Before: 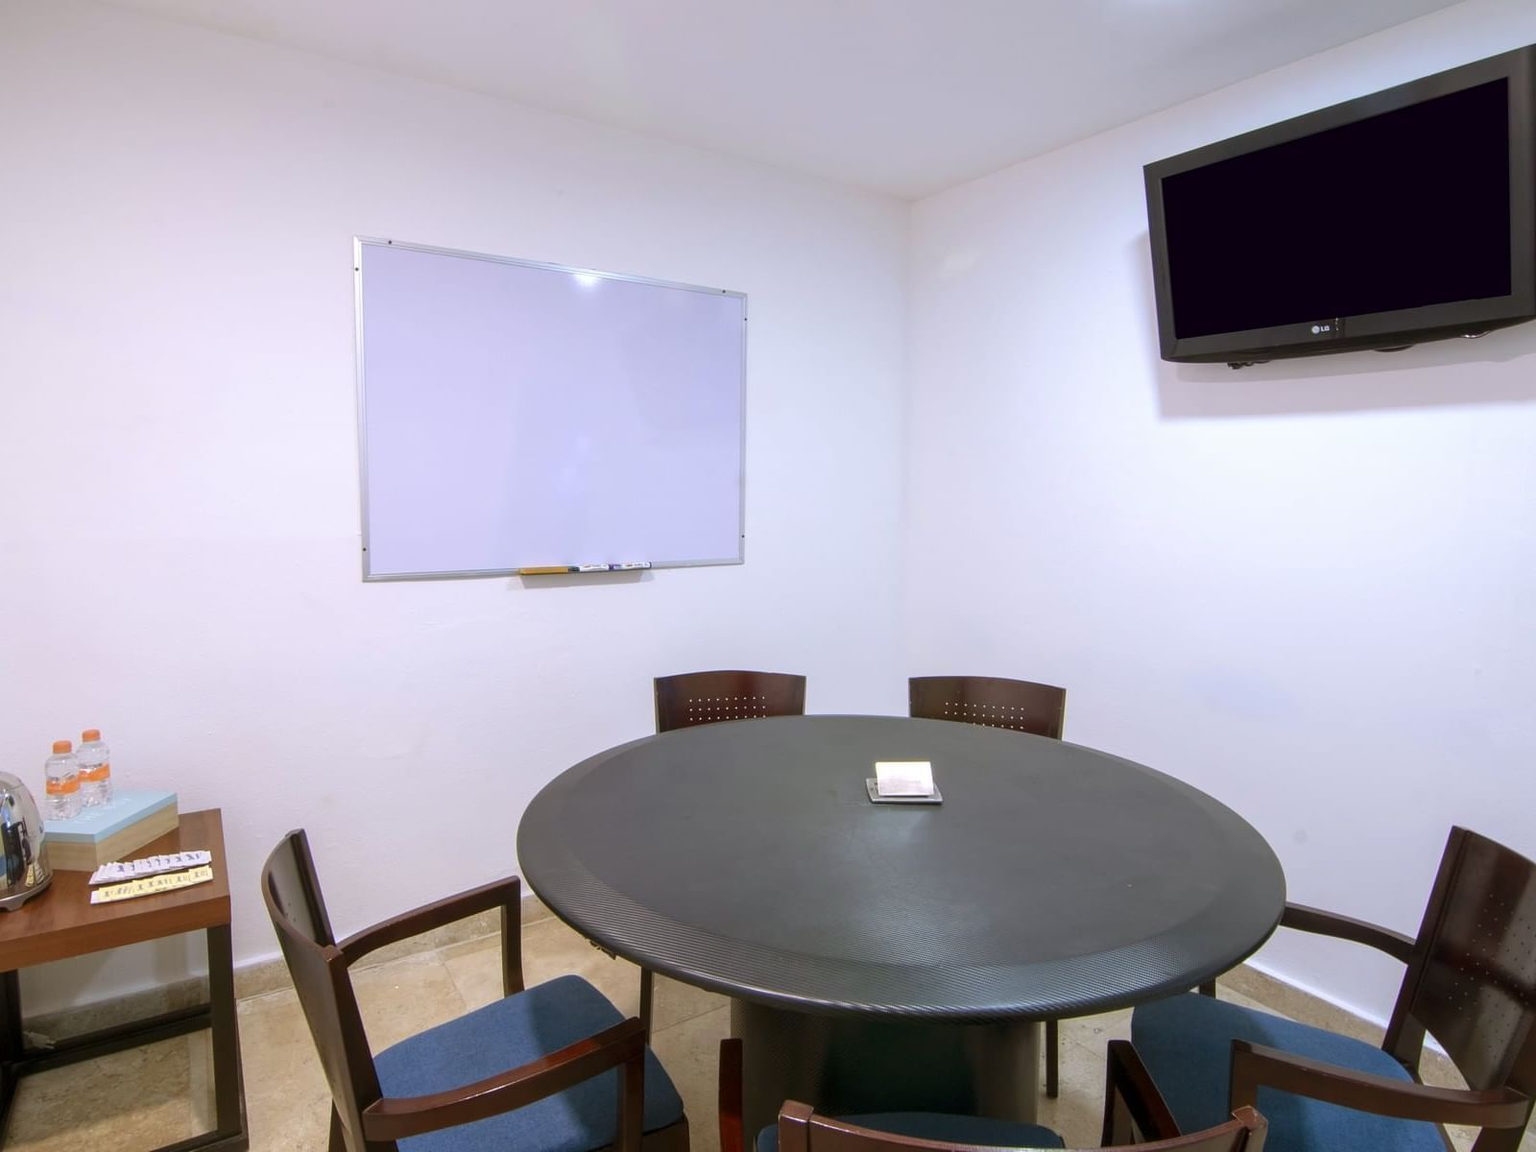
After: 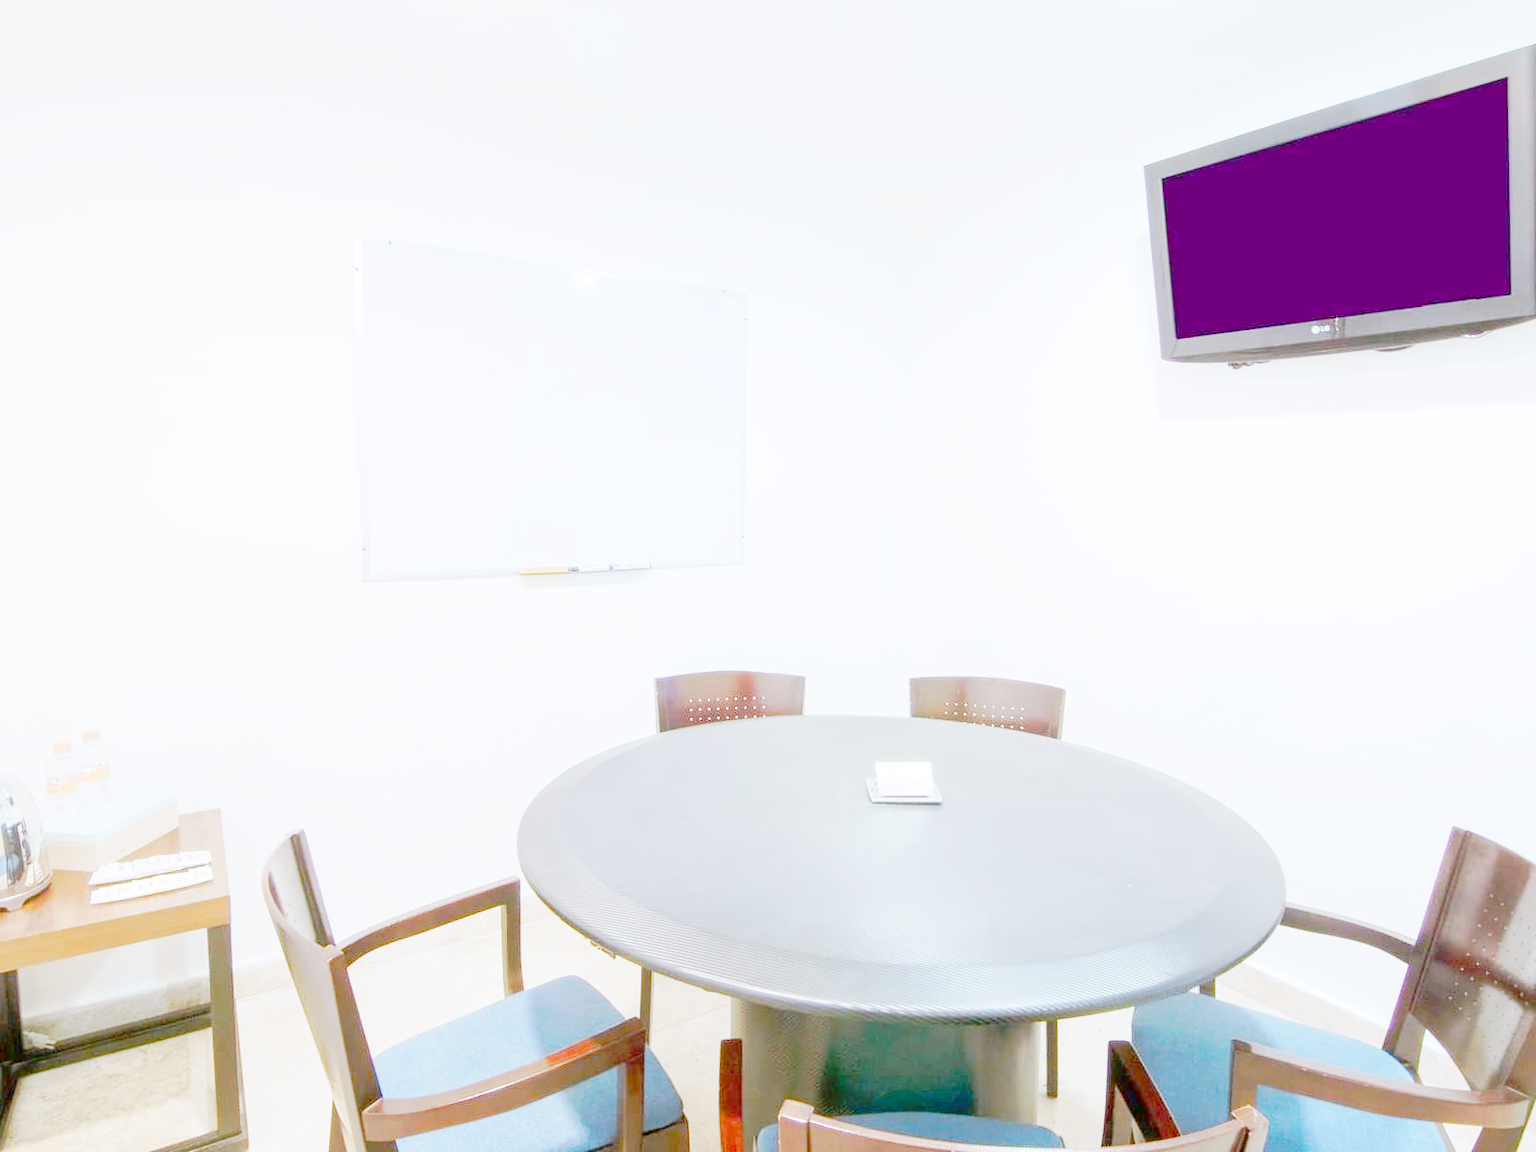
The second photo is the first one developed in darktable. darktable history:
tone curve: curves: ch0 [(0, 0) (0.003, 0.003) (0.011, 0.013) (0.025, 0.029) (0.044, 0.052) (0.069, 0.081) (0.1, 0.116) (0.136, 0.158) (0.177, 0.207) (0.224, 0.268) (0.277, 0.373) (0.335, 0.465) (0.399, 0.565) (0.468, 0.674) (0.543, 0.79) (0.623, 0.853) (0.709, 0.918) (0.801, 0.956) (0.898, 0.977) (1, 1)], preserve colors none
color look up table: target L [82.55, 81.13, 80.34, 79.62, 72.34, 76.1, 63.07, 57.67, 45.76, 38.24, 26.93, 199.85, 99.43, 97.83, 96.18, 91.5, 80.42, 84.15, 84.31, 80.87, 81.55, 79.79, 78.6, 75.43, 69.89, 69.97, 68.26, 64.27, 59.6, 54.55, 54.16, 52.08, 49.07, 45.3, 40.36, 21.61, 61.81, 58.15, 53.69, 48.58, 35.59, 39.17, 83.93, 80.62, 65.56, 61.37, 57, 58.85, 0], target a [-5.512, -1.037, -7.171, -8.649, -17.33, -32.35, -53.04, -36.65, -10.84, -1.265, -0.773, 0, 0.074, -0.298, -0.011, -0.971, -12.79, -1.633, -0.446, 3.243, -0.034, 4.453, -0.015, -1.266, 10.16, -1.116, 11.94, 25.1, 37.86, 45.21, -0.542, 50.28, 48.88, 48.49, 14.23, -0.197, 8.27, 47.11, 25.87, 2.908, 21.65, 10.03, -8.891, -14.47, -31.95, -28.41, -9.16, -17.78, 0], target b [-5.844, -4.992, -4.267, -9.441, 44.91, -16.78, 18.48, 23.93, 20.22, -2.411, -1.347, 0, -0.905, 1.116, 0.082, 0.191, 65.5, -1.76, -0.669, -0.681, 0.014, -0.984, 0.076, -1.348, 59.2, -2.059, 10.12, 53.11, 48.15, 12.22, -2.777, -2.002, 22.47, 25.82, 12.07, -0.751, -20.1, -13.62, -27.8, -51.13, -20.41, -53.87, -10.85, -11.08, -51.71, -52.95, -25.5, -59.8, 0], num patches 48
